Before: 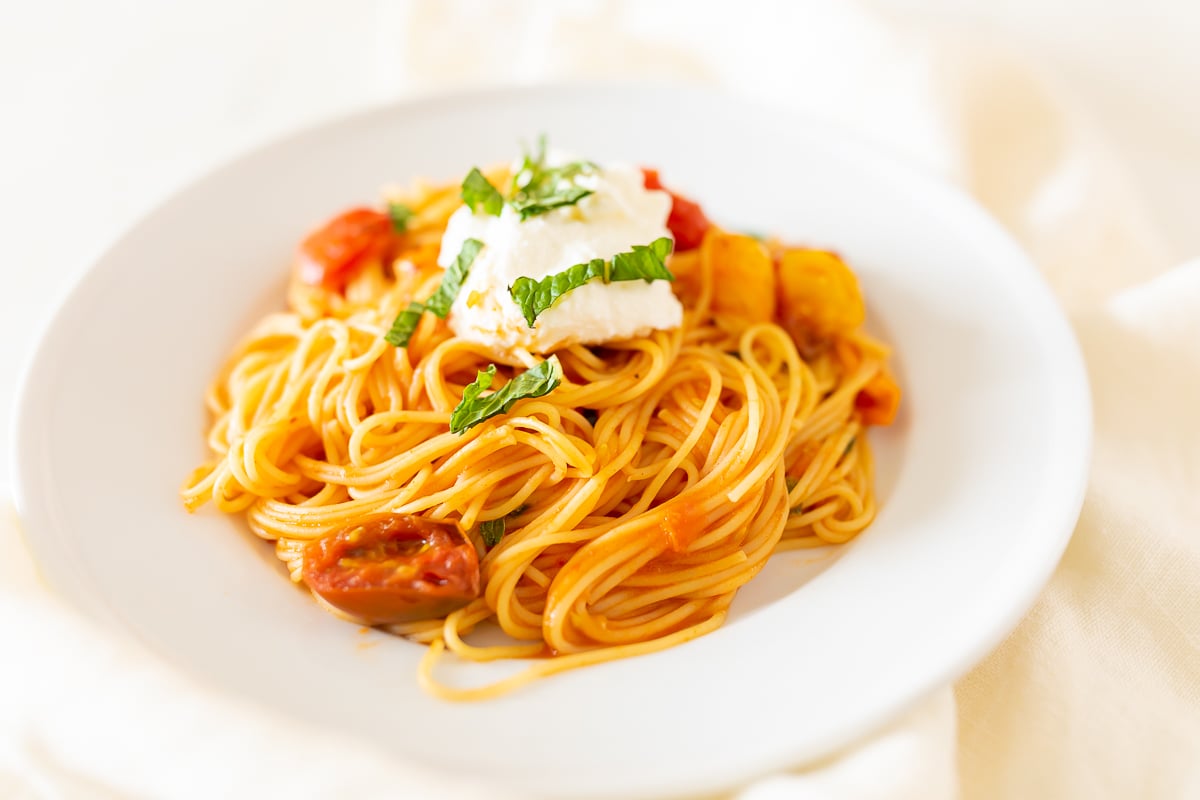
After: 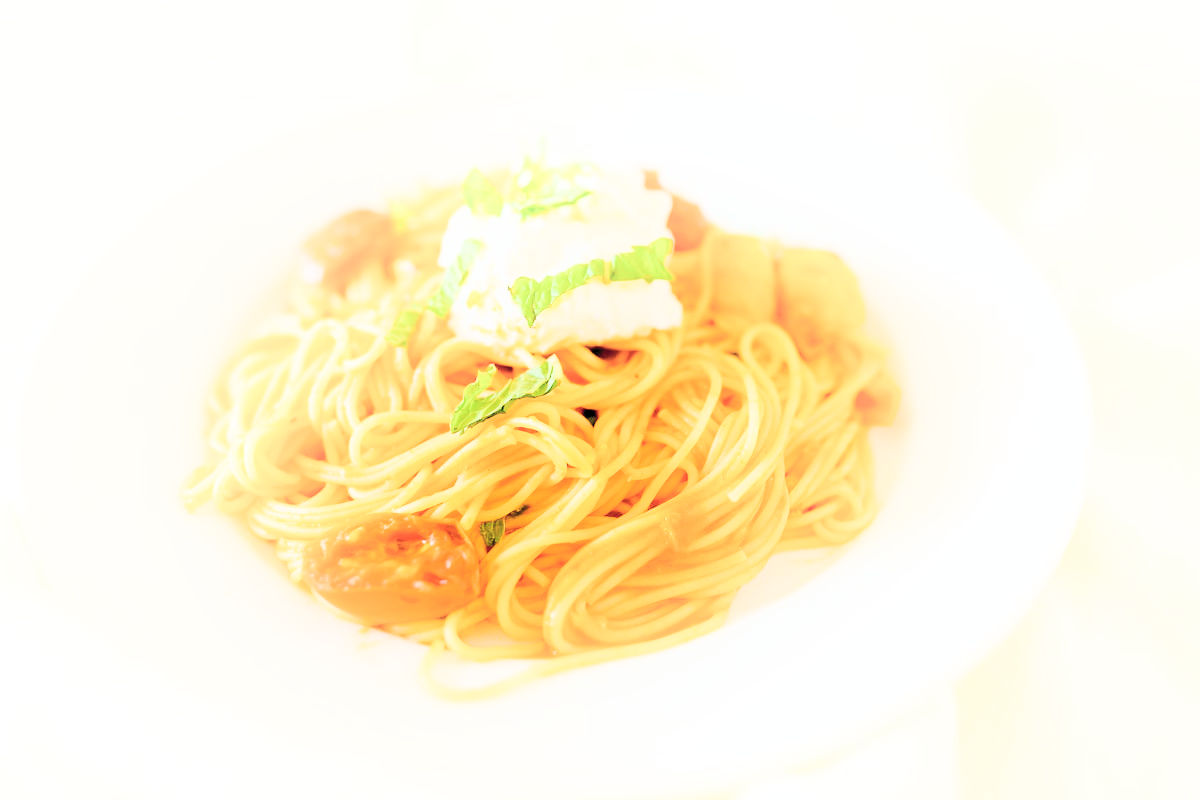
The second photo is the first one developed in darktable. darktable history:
contrast brightness saturation: contrast 0.201, brightness 0.163, saturation 0.222
color balance rgb: power › hue 308.84°, global offset › luminance -0.346%, global offset › chroma 0.108%, global offset › hue 165.33°, perceptual saturation grading › global saturation 0.307%, perceptual saturation grading › highlights -17.141%, perceptual saturation grading › mid-tones 33.441%, perceptual saturation grading › shadows 50.421%, contrast -9.461%
shadows and highlights: shadows -54.81, highlights 86.91, soften with gaussian
